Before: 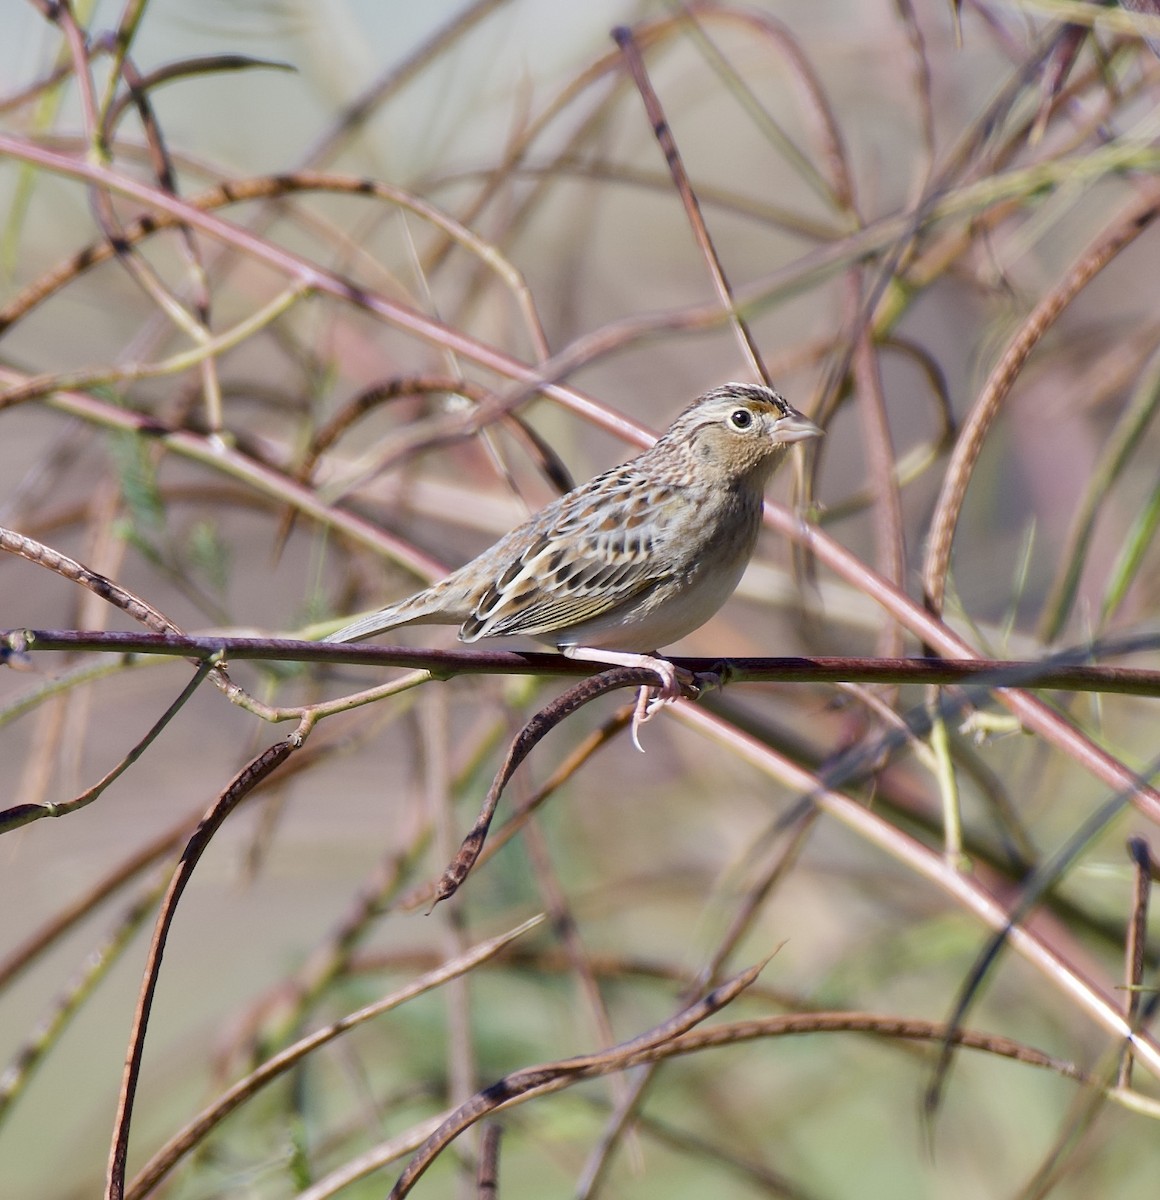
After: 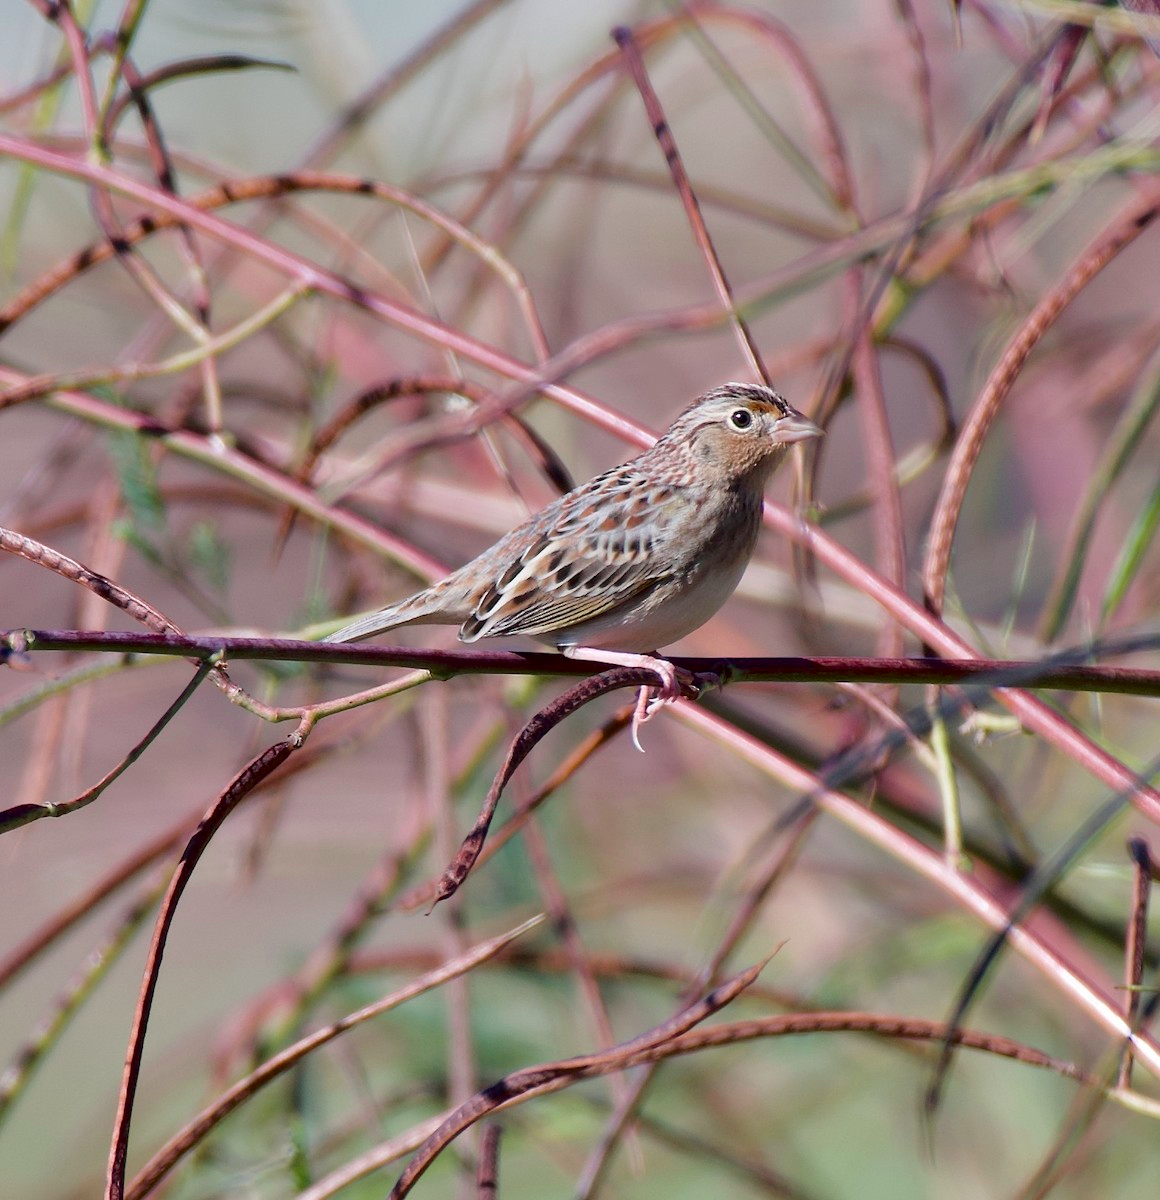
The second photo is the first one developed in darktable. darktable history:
tone curve: curves: ch0 [(0, 0) (0.106, 0.041) (0.256, 0.197) (0.37, 0.336) (0.513, 0.481) (0.667, 0.629) (1, 1)]; ch1 [(0, 0) (0.502, 0.505) (0.553, 0.577) (1, 1)]; ch2 [(0, 0) (0.5, 0.495) (0.56, 0.544) (1, 1)], color space Lab, independent channels, preserve colors none
rgb levels: preserve colors max RGB
